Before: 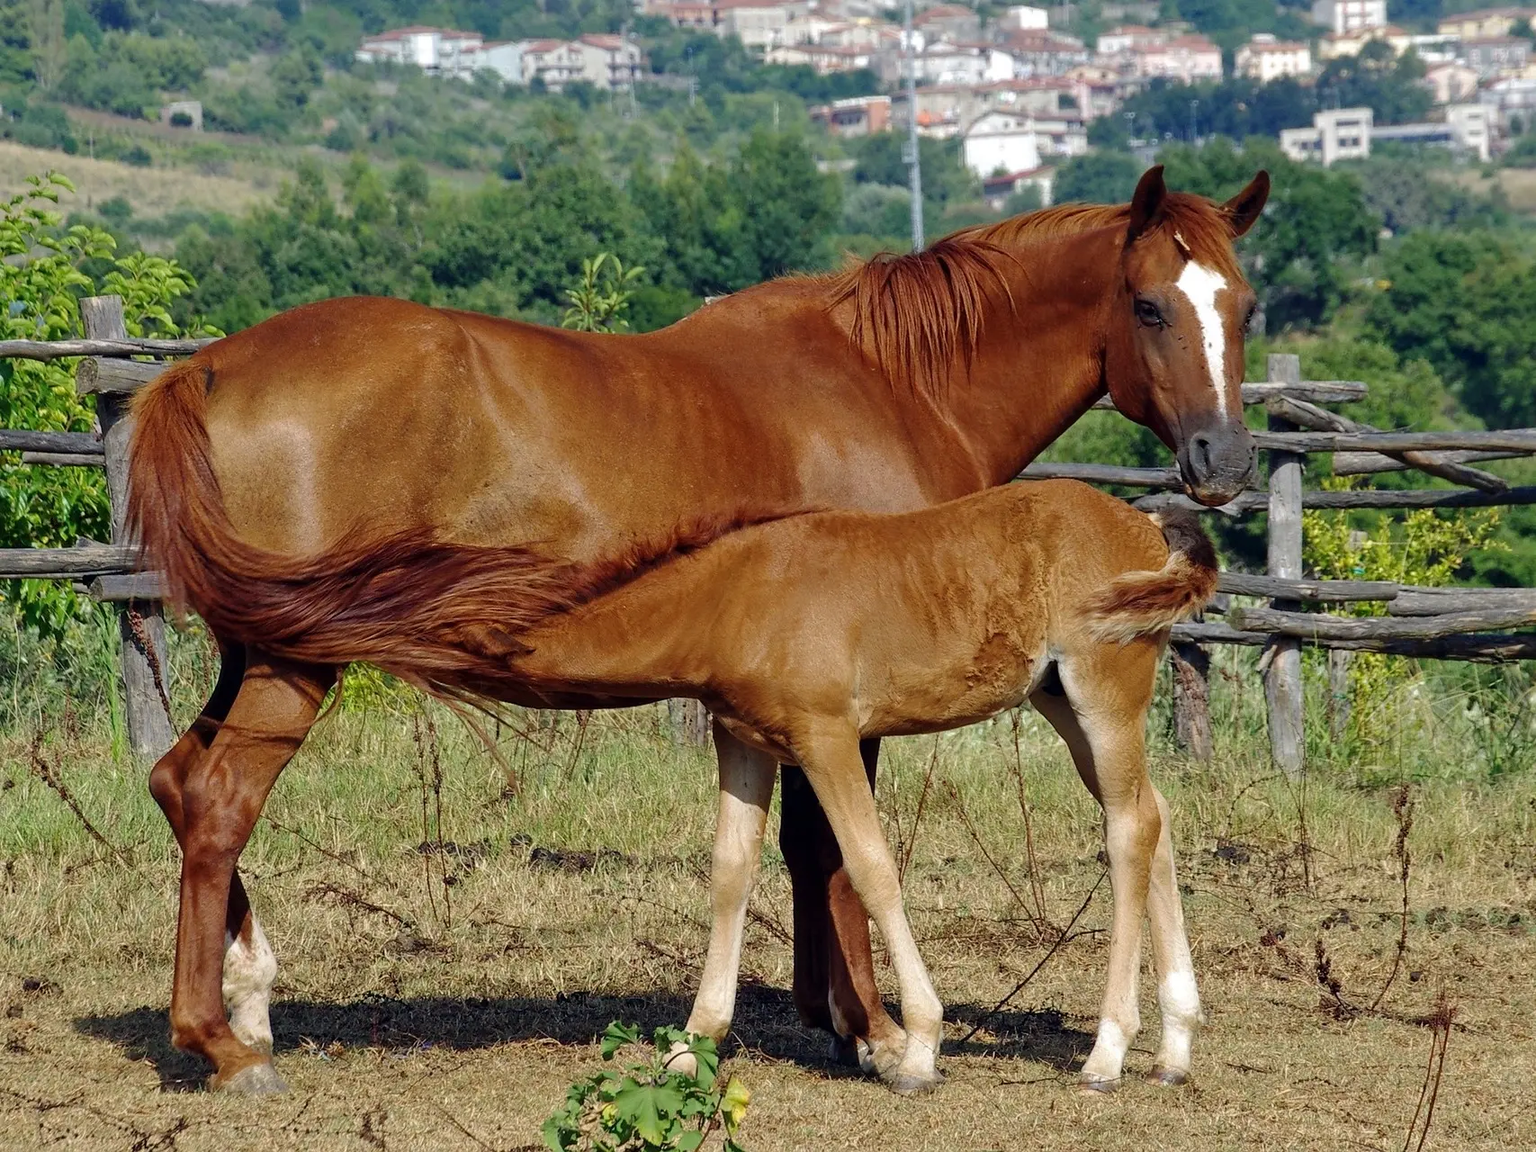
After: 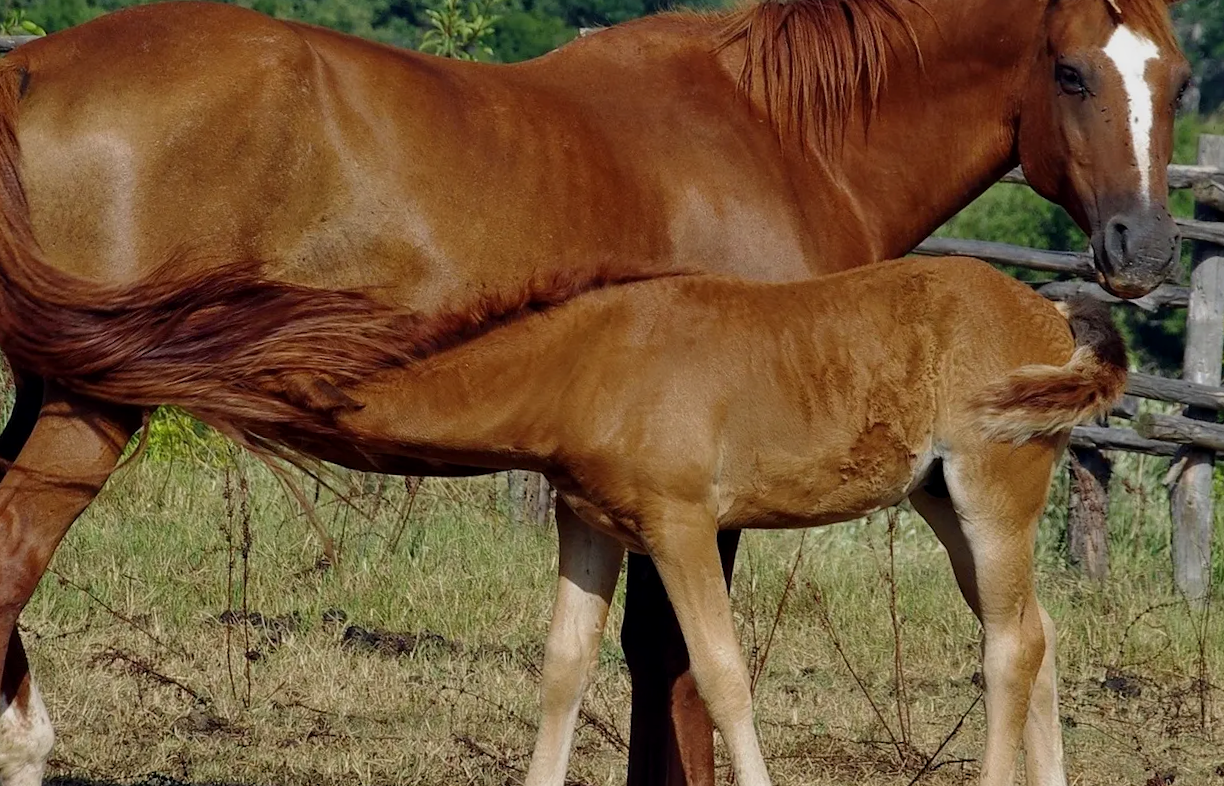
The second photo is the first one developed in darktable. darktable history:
crop and rotate: angle -3.94°, left 9.924%, top 20.97%, right 11.964%, bottom 12.141%
contrast equalizer: y [[0.518, 0.517, 0.501, 0.5, 0.5, 0.5], [0.5 ×6], [0.5 ×6], [0 ×6], [0 ×6]]
exposure: exposure -0.4 EV, compensate exposure bias true, compensate highlight preservation false
